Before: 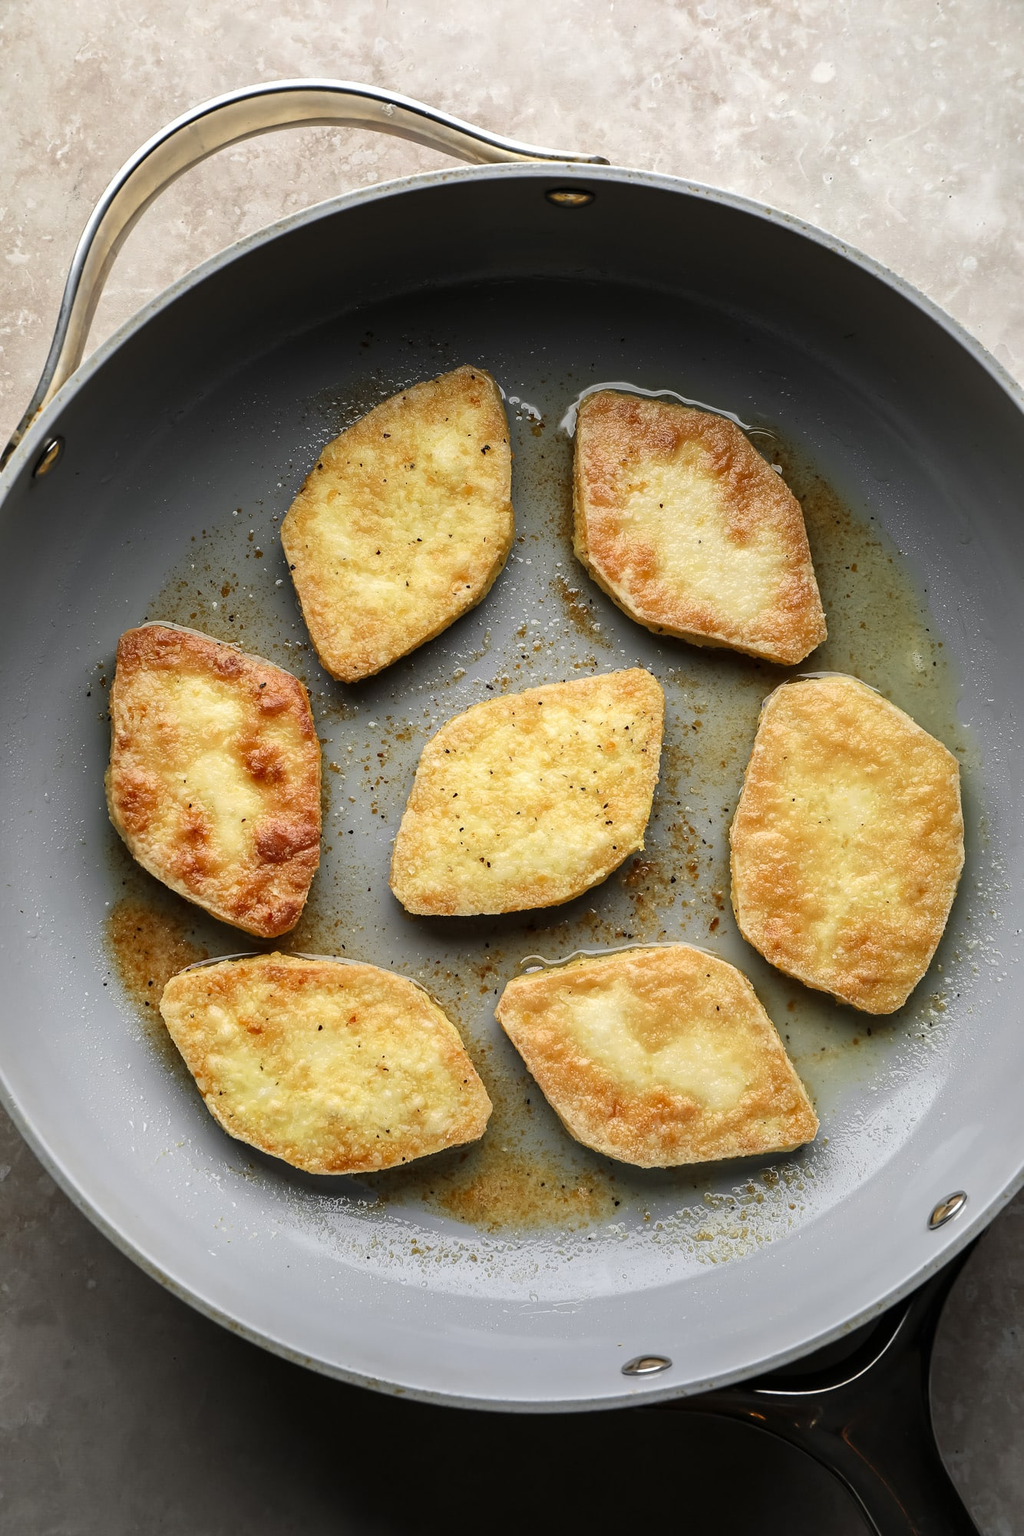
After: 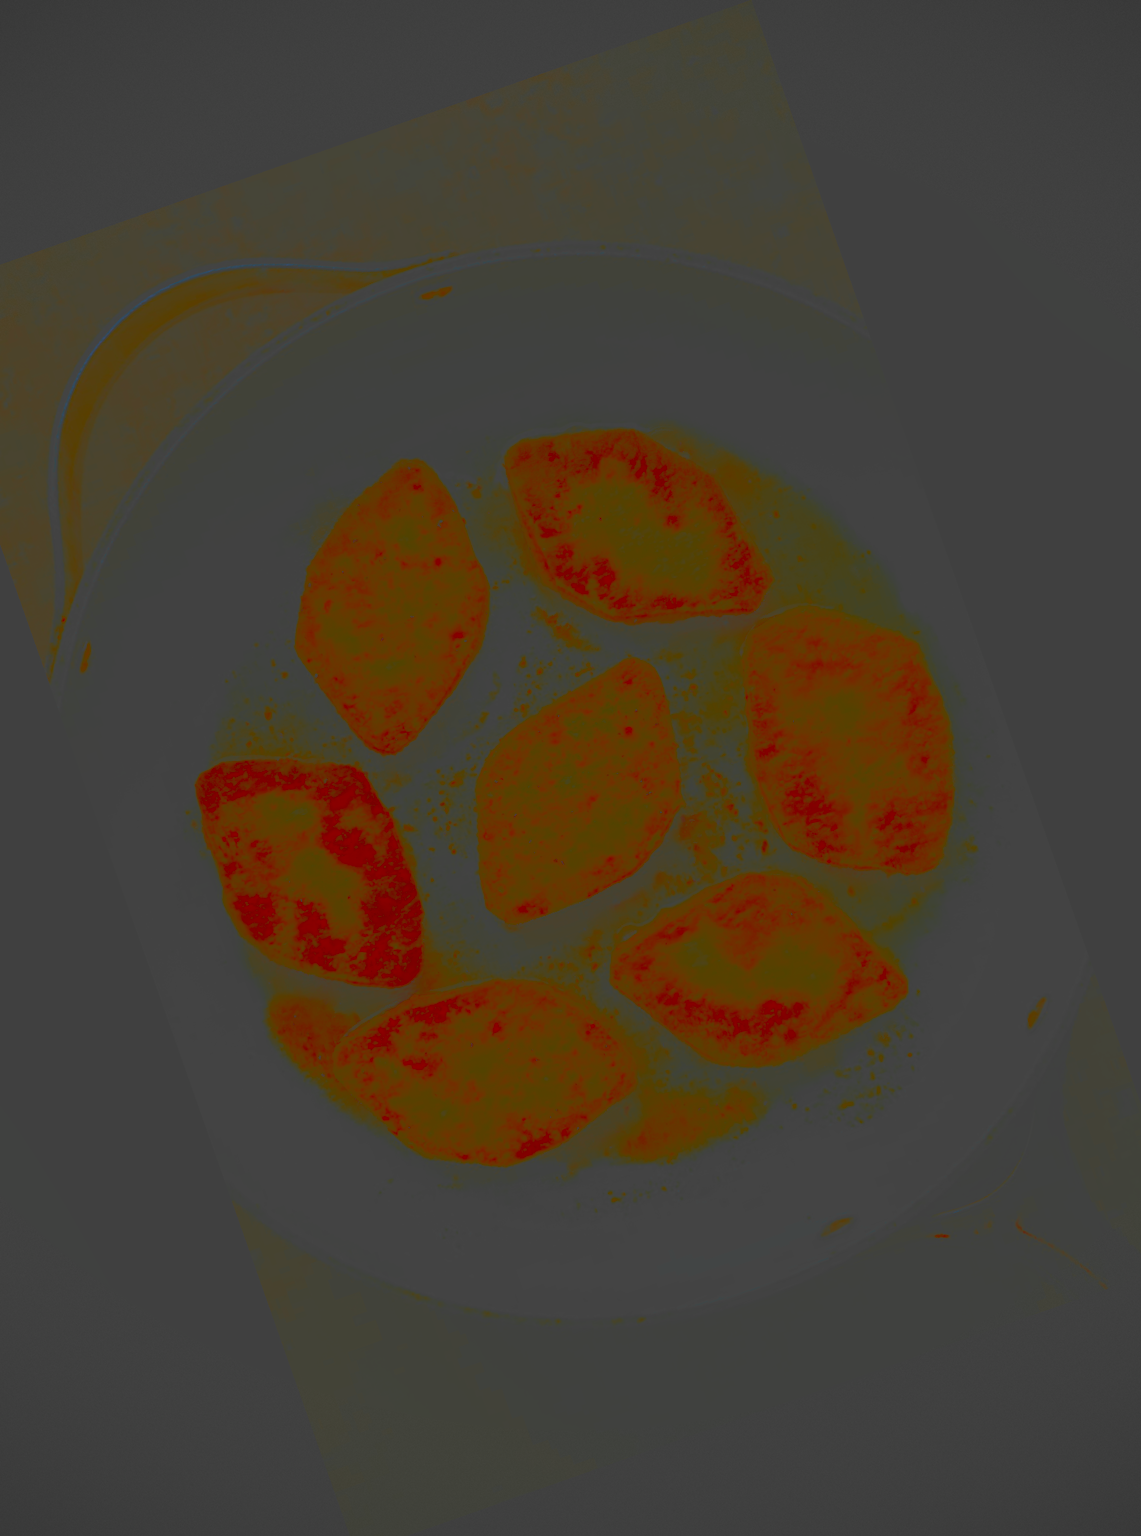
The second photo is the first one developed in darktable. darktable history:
local contrast: highlights 100%, shadows 100%, detail 120%, midtone range 0.2
levels: levels [0.116, 0.574, 1]
vignetting: fall-off start 97.28%, fall-off radius 79%, brightness -0.462, saturation -0.3, width/height ratio 1.114, dithering 8-bit output, unbound false
crop and rotate: angle 19.43°, left 6.812%, right 4.125%, bottom 1.087%
color zones: curves: ch0 [(0, 0.363) (0.128, 0.373) (0.25, 0.5) (0.402, 0.407) (0.521, 0.525) (0.63, 0.559) (0.729, 0.662) (0.867, 0.471)]; ch1 [(0, 0.515) (0.136, 0.618) (0.25, 0.5) (0.378, 0) (0.516, 0) (0.622, 0.593) (0.737, 0.819) (0.87, 0.593)]; ch2 [(0, 0.529) (0.128, 0.471) (0.282, 0.451) (0.386, 0.662) (0.516, 0.525) (0.633, 0.554) (0.75, 0.62) (0.875, 0.441)]
bloom: size 9%, threshold 100%, strength 7%
color correction: highlights a* 4.02, highlights b* 4.98, shadows a* -7.55, shadows b* 4.98
contrast brightness saturation: contrast -0.99, brightness -0.17, saturation 0.75
